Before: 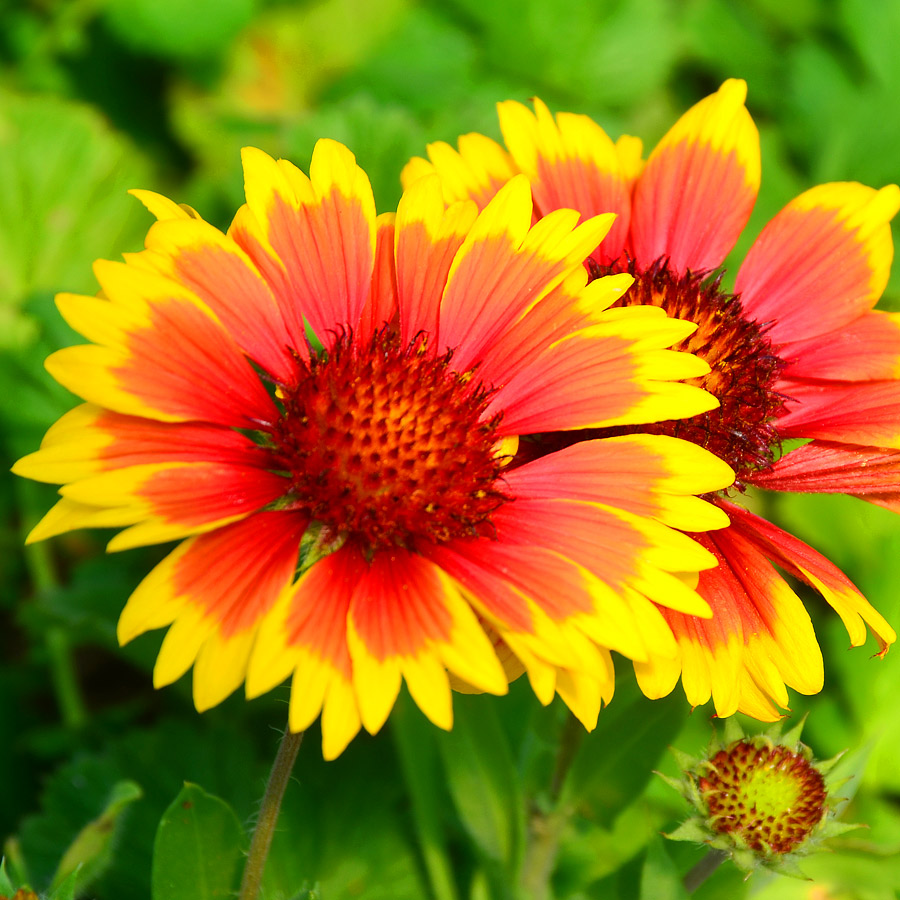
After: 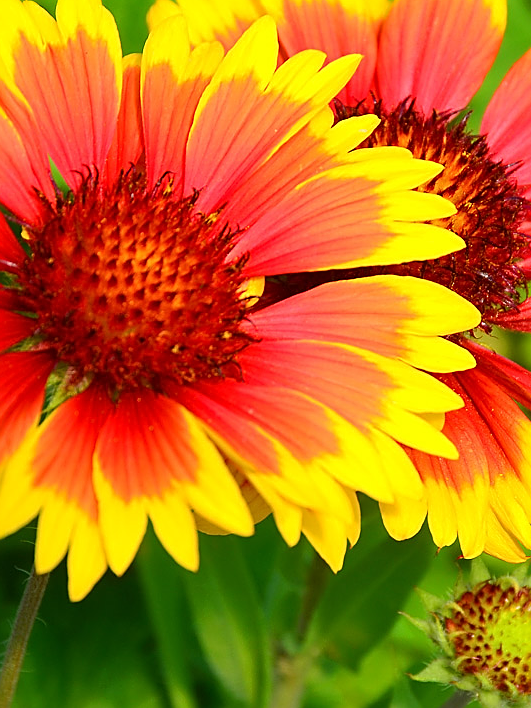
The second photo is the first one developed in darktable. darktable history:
sharpen: on, module defaults
crop and rotate: left 28.256%, top 17.734%, right 12.656%, bottom 3.573%
